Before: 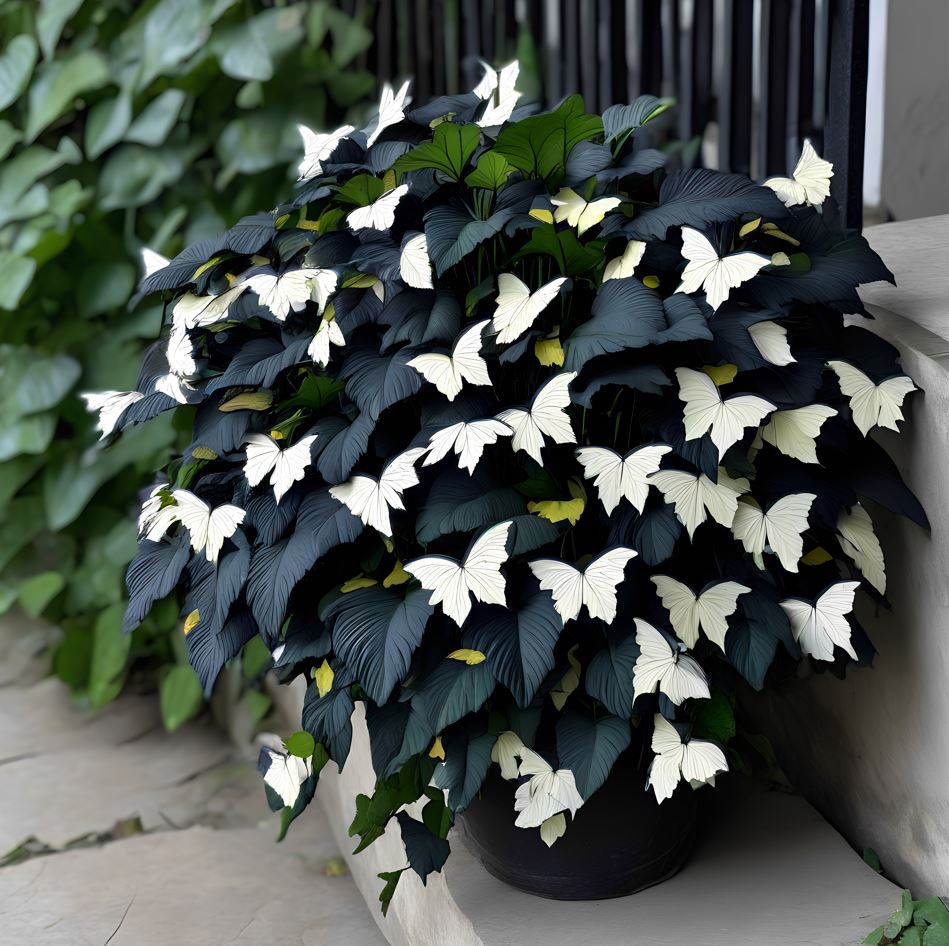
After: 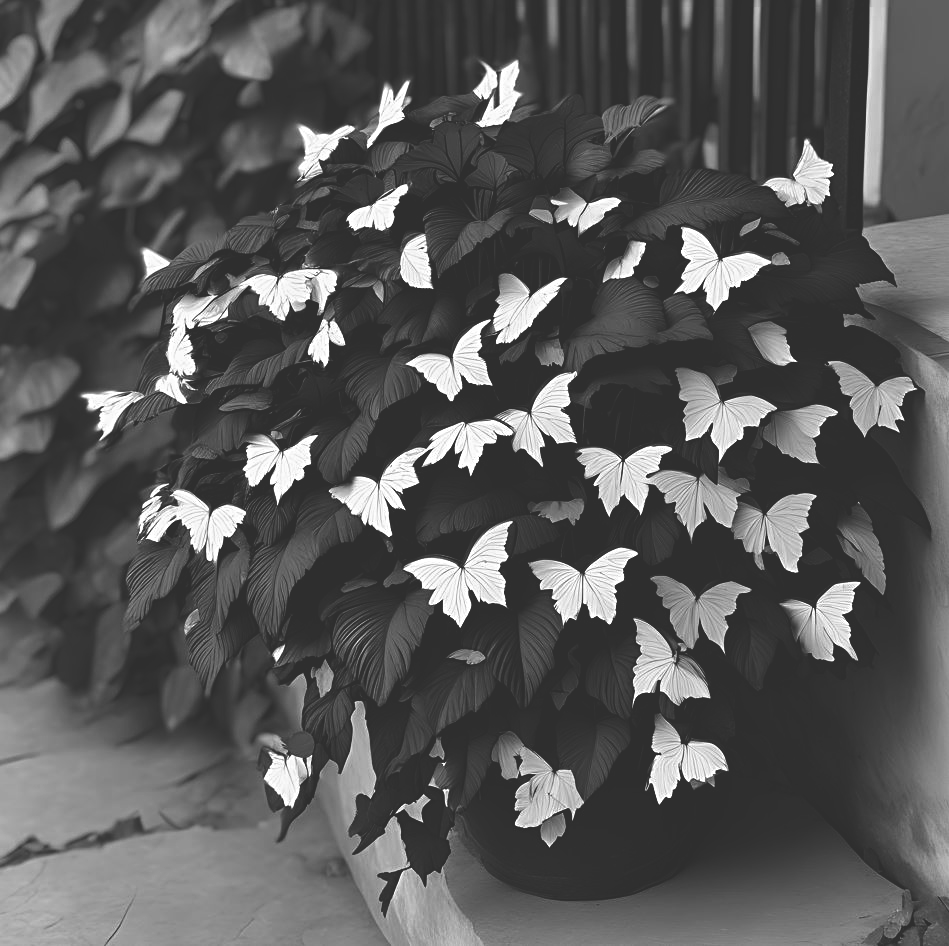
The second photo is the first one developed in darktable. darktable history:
rgb curve: curves: ch0 [(0, 0.186) (0.314, 0.284) (0.576, 0.466) (0.805, 0.691) (0.936, 0.886)]; ch1 [(0, 0.186) (0.314, 0.284) (0.581, 0.534) (0.771, 0.746) (0.936, 0.958)]; ch2 [(0, 0.216) (0.275, 0.39) (1, 1)], mode RGB, independent channels, compensate middle gray true, preserve colors none
sharpen: radius 2.529, amount 0.323
monochrome: on, module defaults
color calibration: output gray [0.21, 0.42, 0.37, 0], gray › normalize channels true, illuminant same as pipeline (D50), adaptation XYZ, x 0.346, y 0.359, gamut compression 0
